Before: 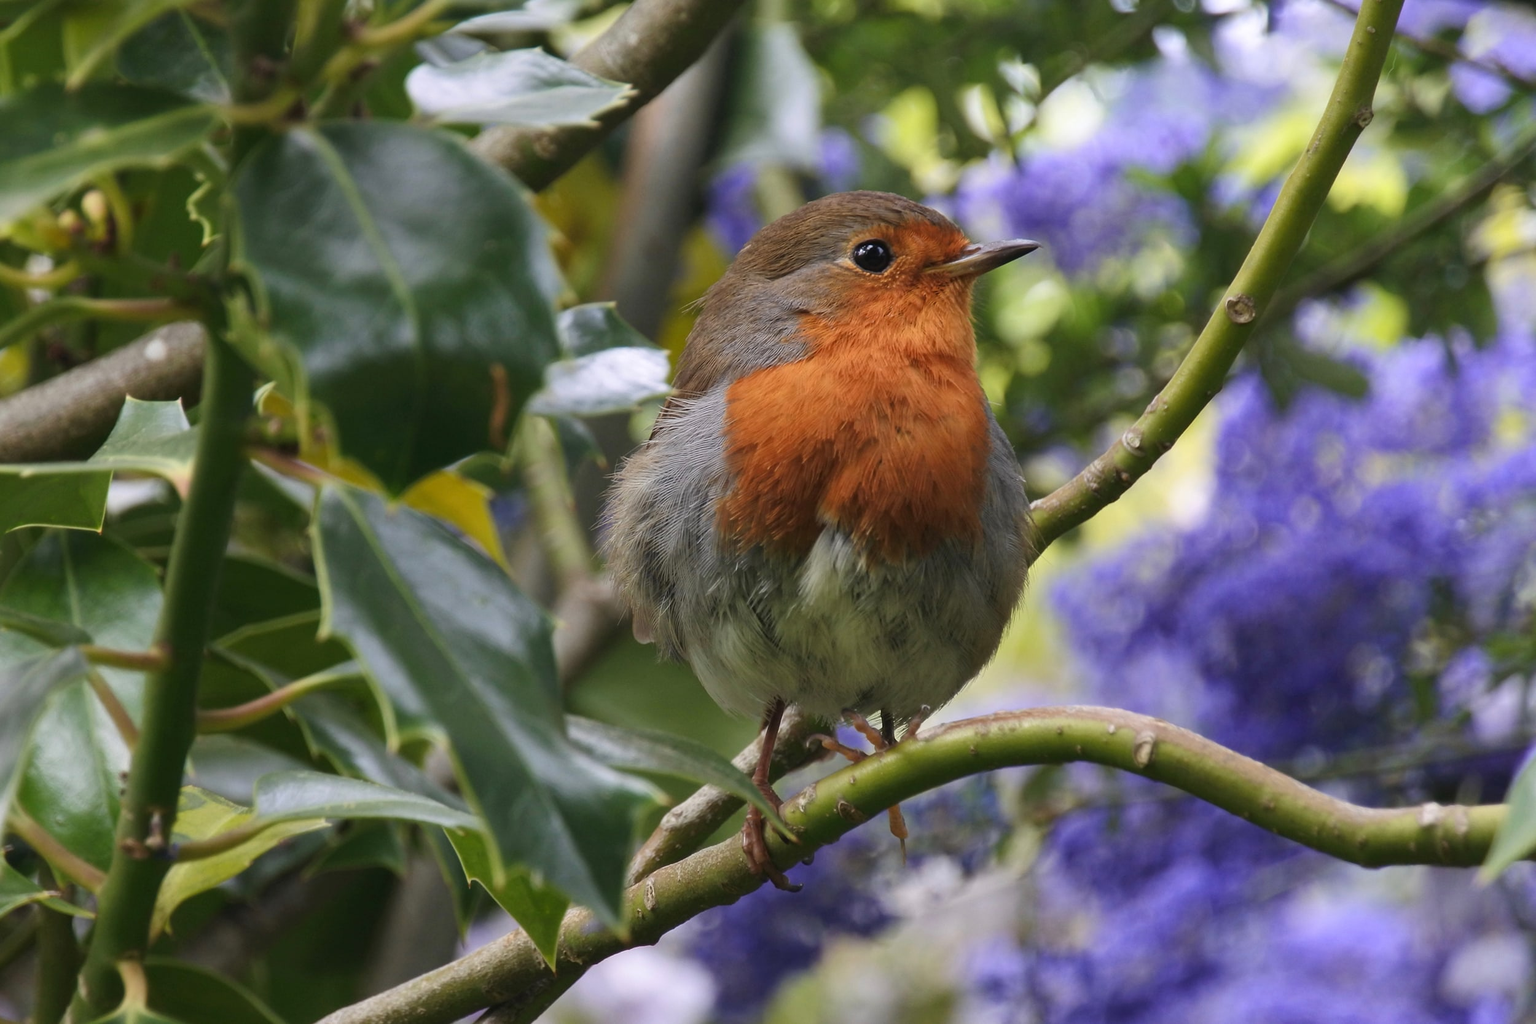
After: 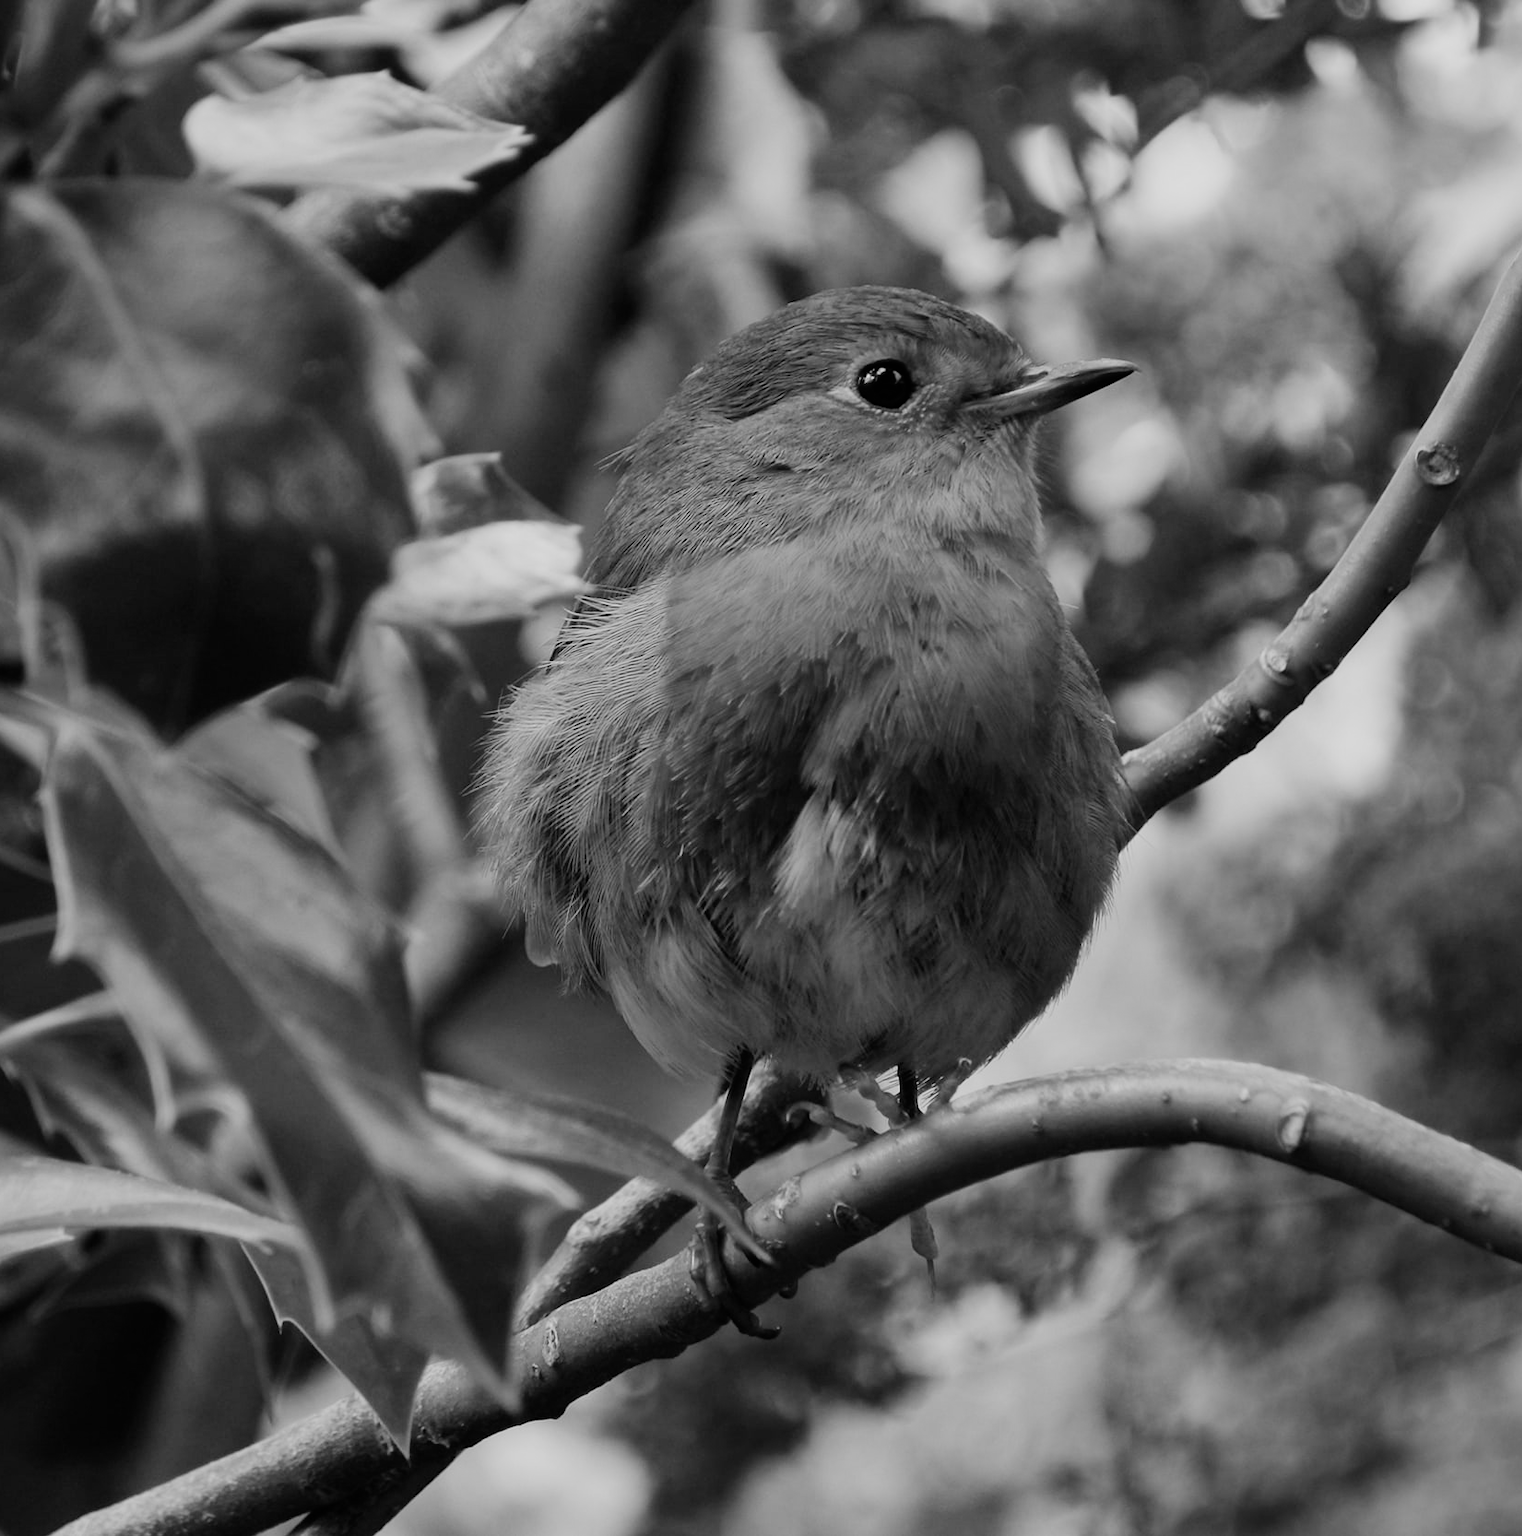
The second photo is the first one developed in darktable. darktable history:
crop and rotate: left 18.442%, right 15.508%
monochrome: a 16.06, b 15.48, size 1
filmic rgb: black relative exposure -7.65 EV, white relative exposure 4.56 EV, hardness 3.61, contrast 1.25
